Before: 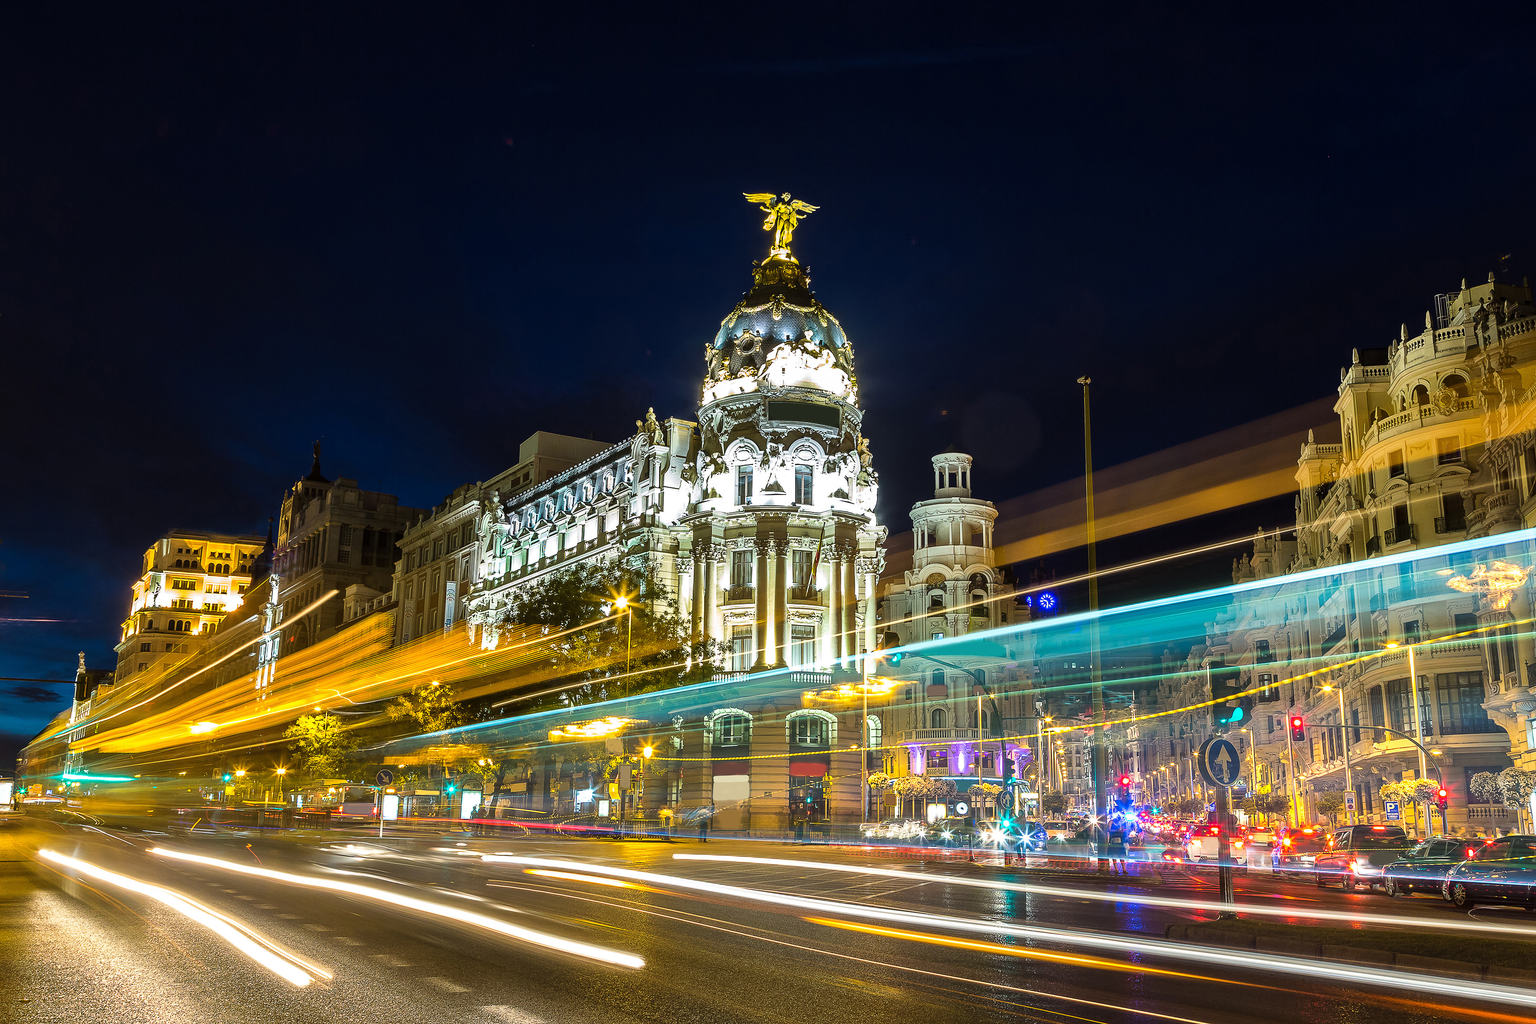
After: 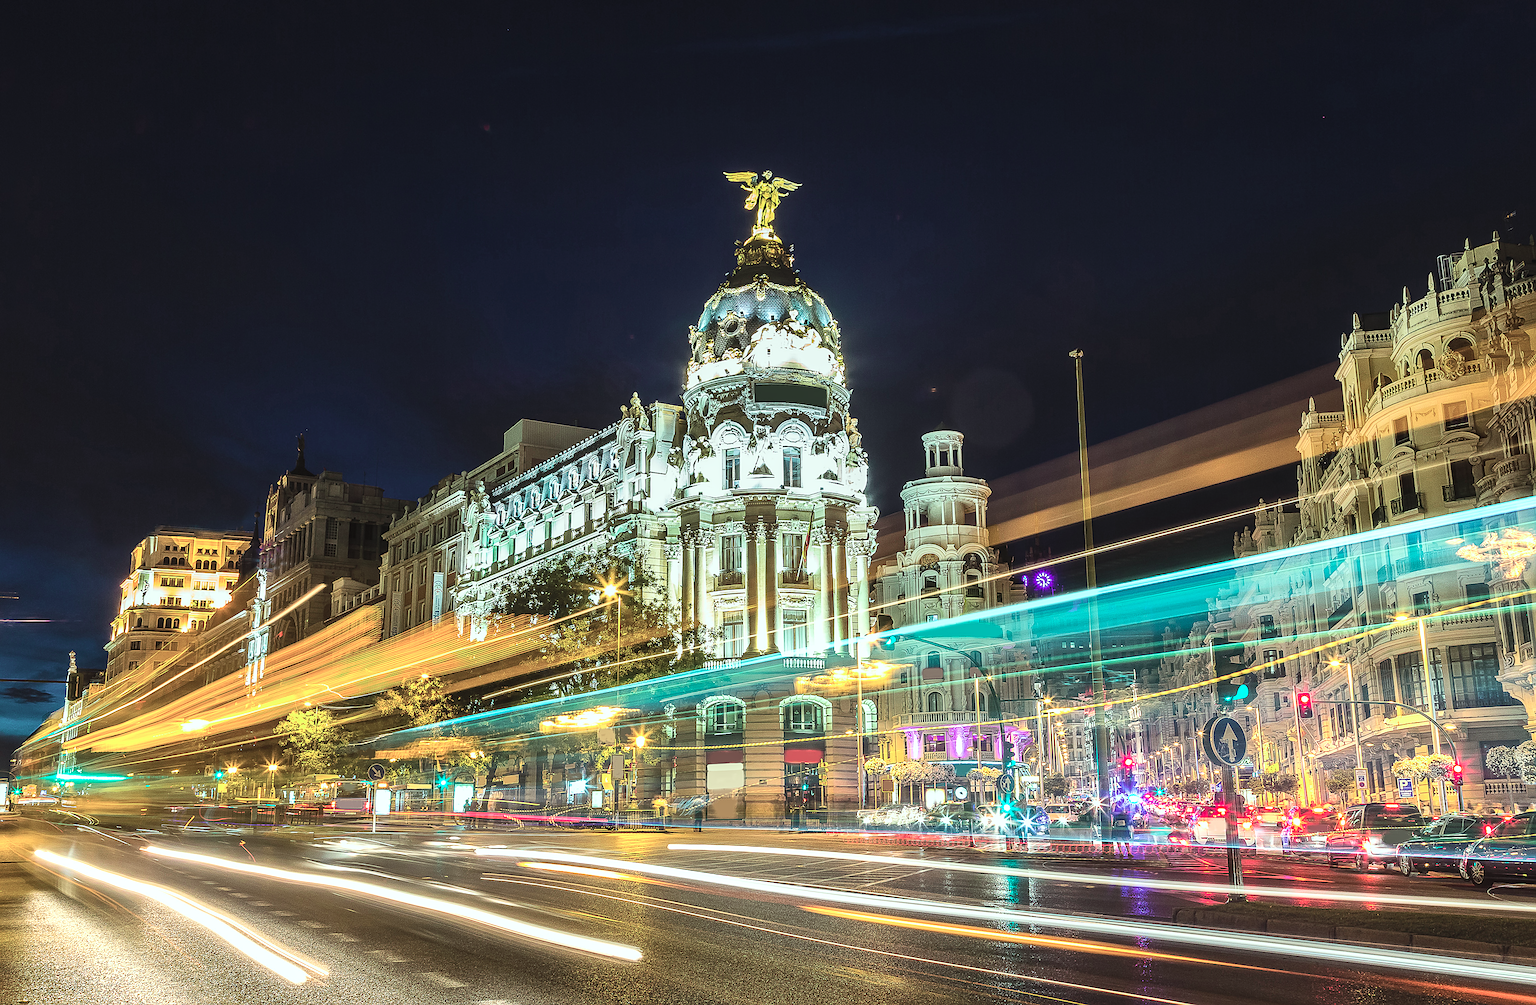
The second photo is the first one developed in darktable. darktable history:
color contrast: blue-yellow contrast 0.62
white balance: emerald 1
exposure: black level correction -0.003, exposure 0.04 EV, compensate highlight preservation false
local contrast: on, module defaults
color correction: highlights a* -6.69, highlights b* 0.49
sharpen: on, module defaults
rotate and perspective: rotation -1.32°, lens shift (horizontal) -0.031, crop left 0.015, crop right 0.985, crop top 0.047, crop bottom 0.982
contrast brightness saturation: contrast 0.2, brightness 0.16, saturation 0.22
